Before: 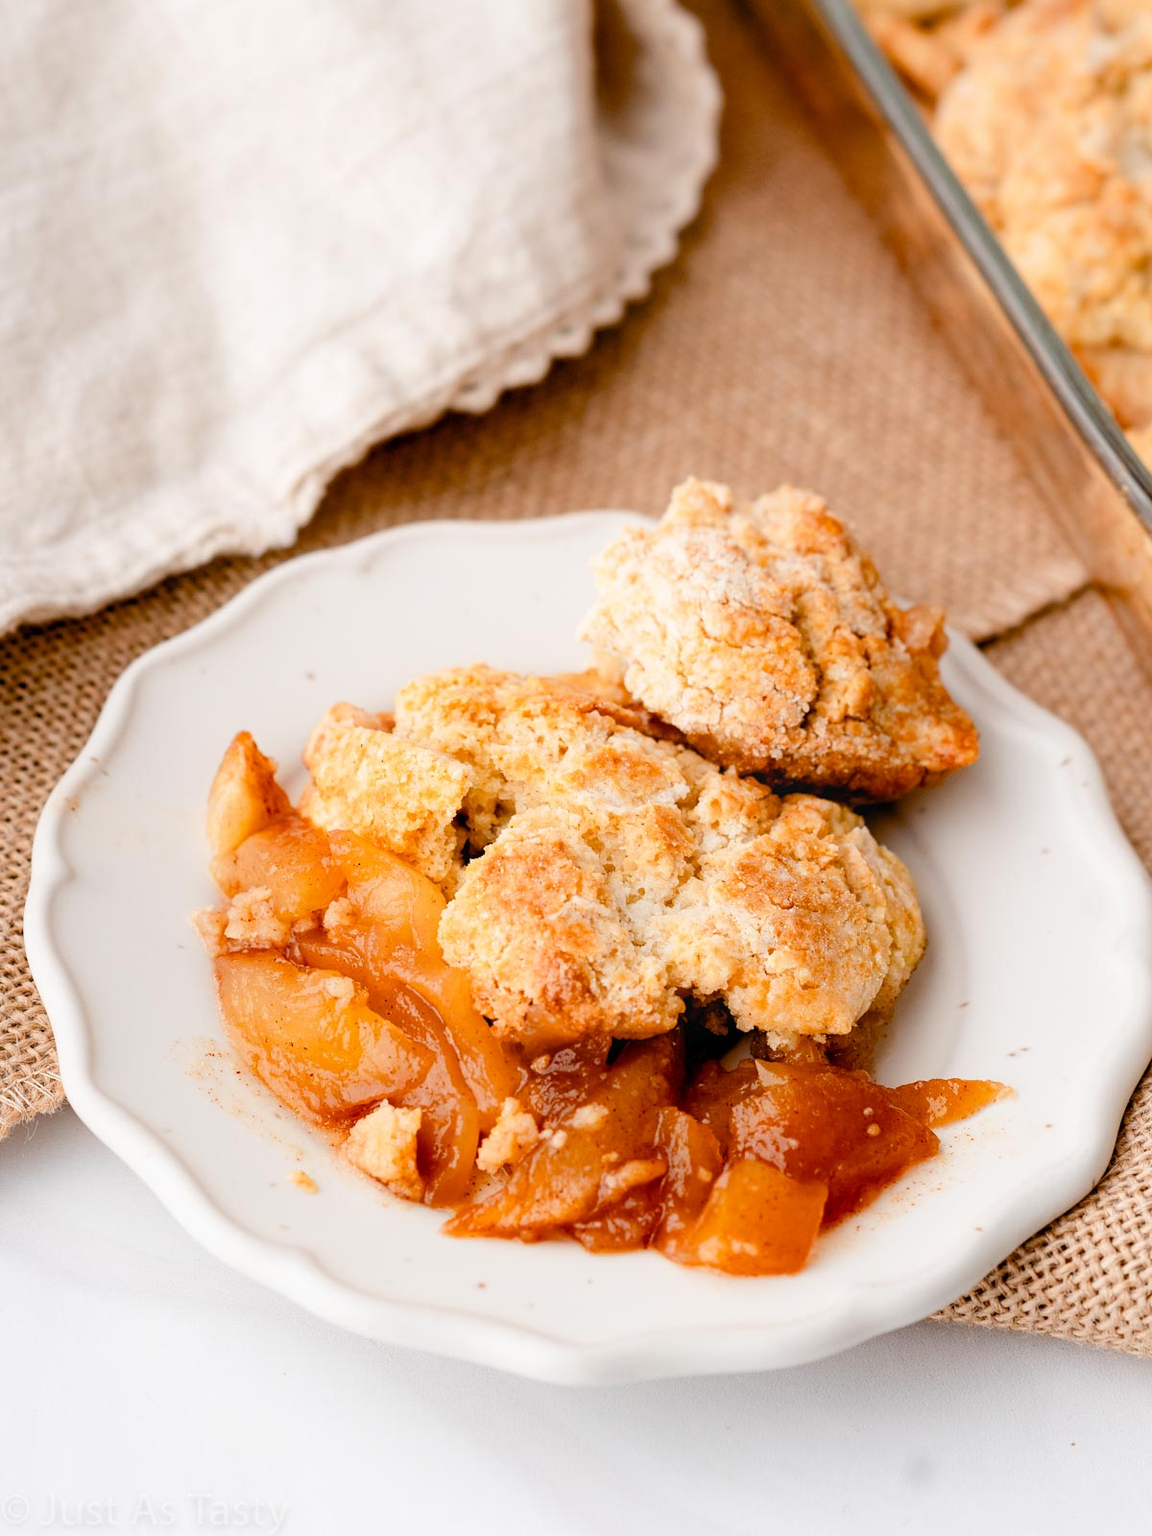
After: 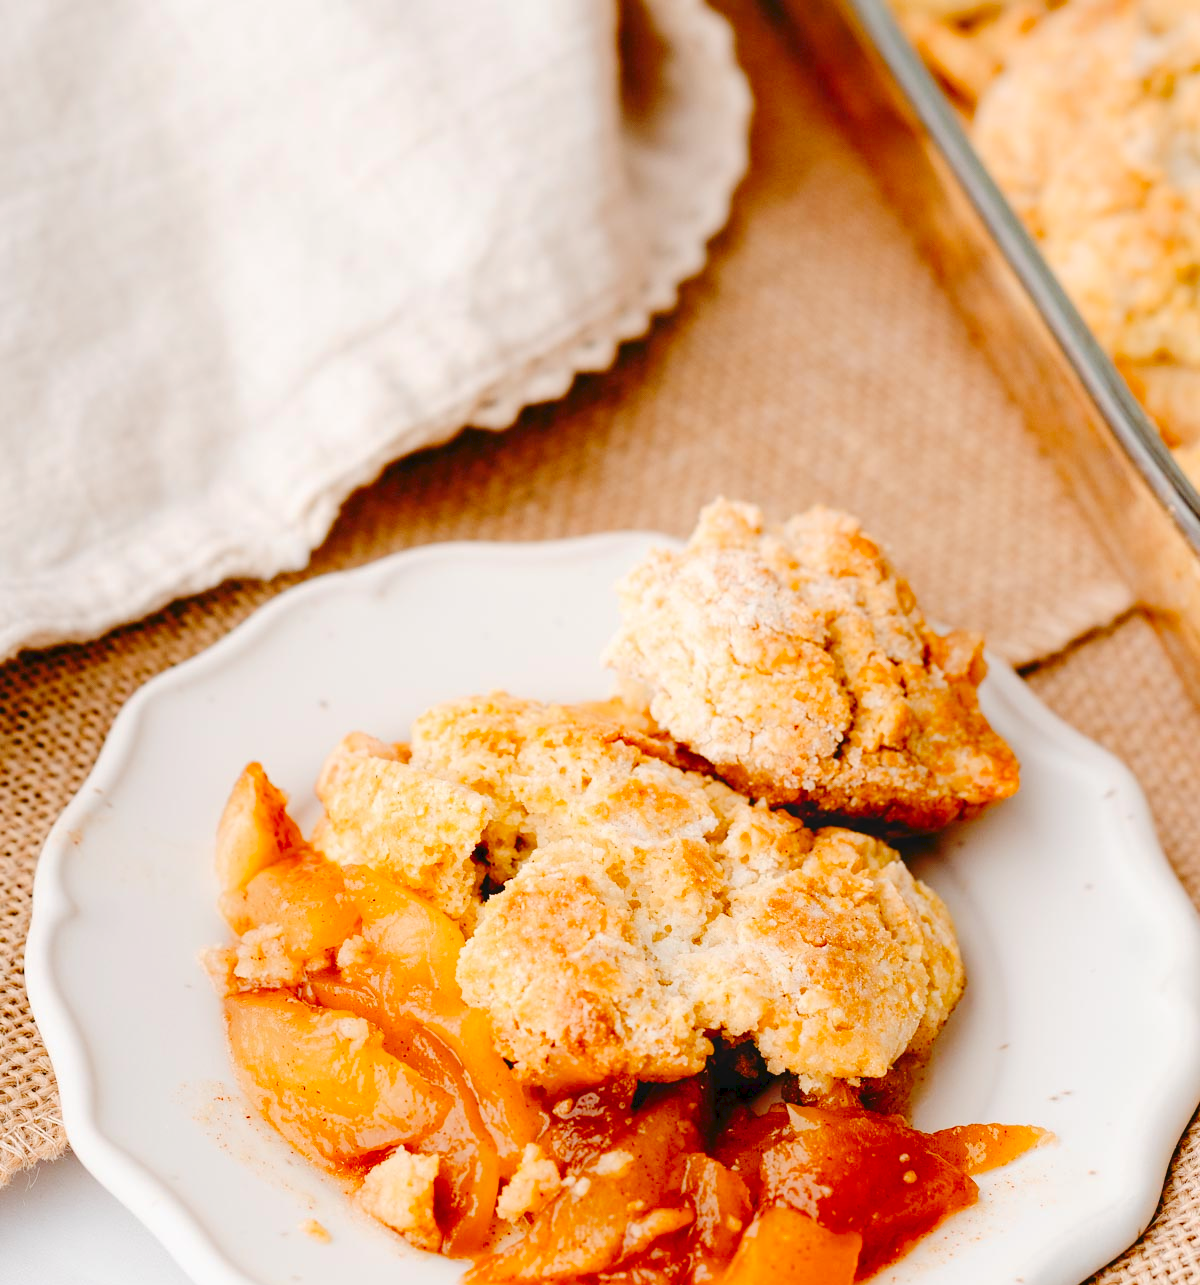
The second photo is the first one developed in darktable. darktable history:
crop: bottom 19.644%
contrast brightness saturation: saturation 0.18
tone curve: curves: ch0 [(0, 0) (0.003, 0.047) (0.011, 0.051) (0.025, 0.061) (0.044, 0.075) (0.069, 0.09) (0.1, 0.102) (0.136, 0.125) (0.177, 0.173) (0.224, 0.226) (0.277, 0.303) (0.335, 0.388) (0.399, 0.469) (0.468, 0.545) (0.543, 0.623) (0.623, 0.695) (0.709, 0.766) (0.801, 0.832) (0.898, 0.905) (1, 1)], preserve colors none
